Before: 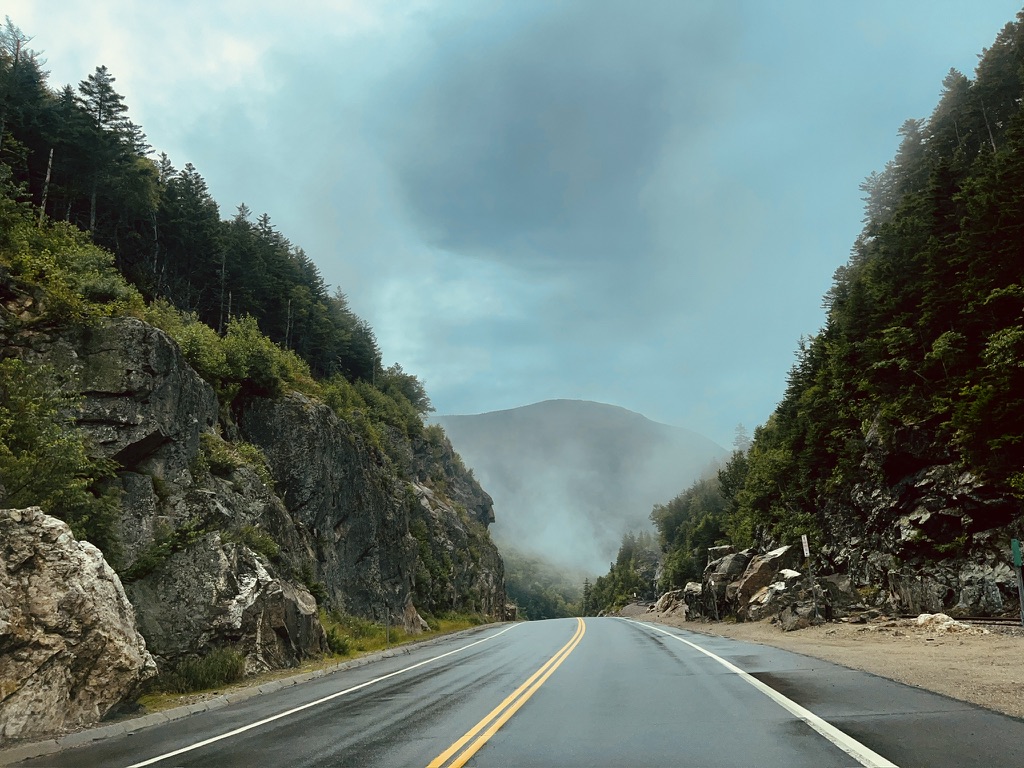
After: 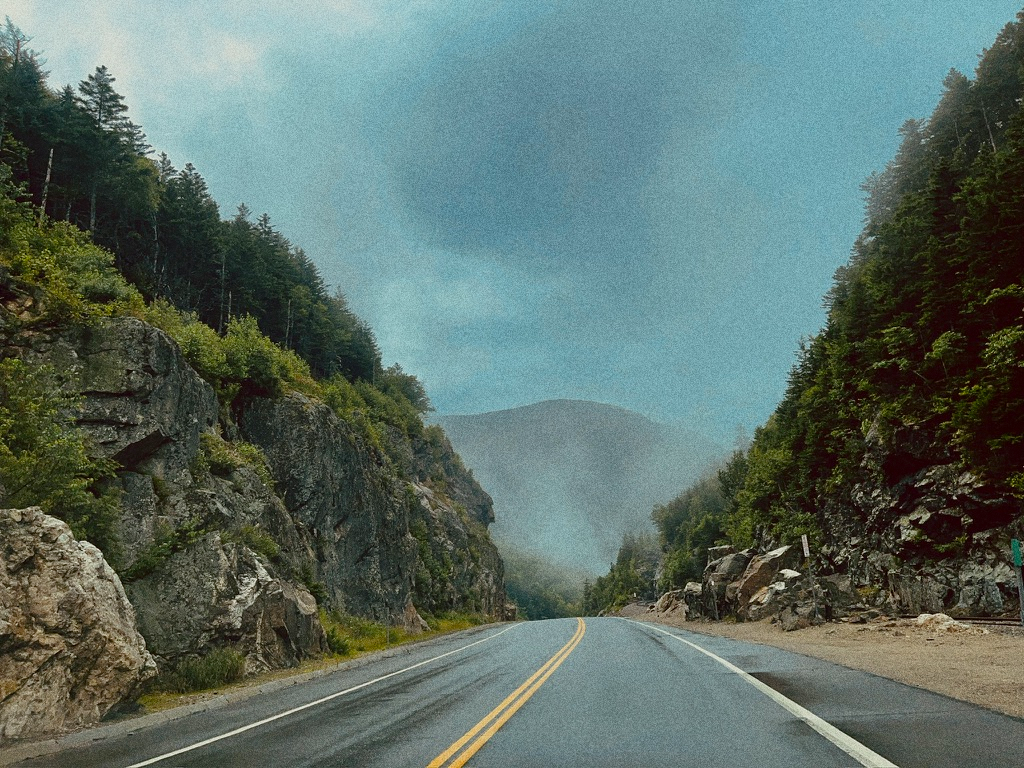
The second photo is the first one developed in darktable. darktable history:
grain: coarseness 0.09 ISO, strength 40%
tone equalizer: -8 EV 0.25 EV, -7 EV 0.417 EV, -6 EV 0.417 EV, -5 EV 0.25 EV, -3 EV -0.25 EV, -2 EV -0.417 EV, -1 EV -0.417 EV, +0 EV -0.25 EV, edges refinement/feathering 500, mask exposure compensation -1.57 EV, preserve details guided filter
